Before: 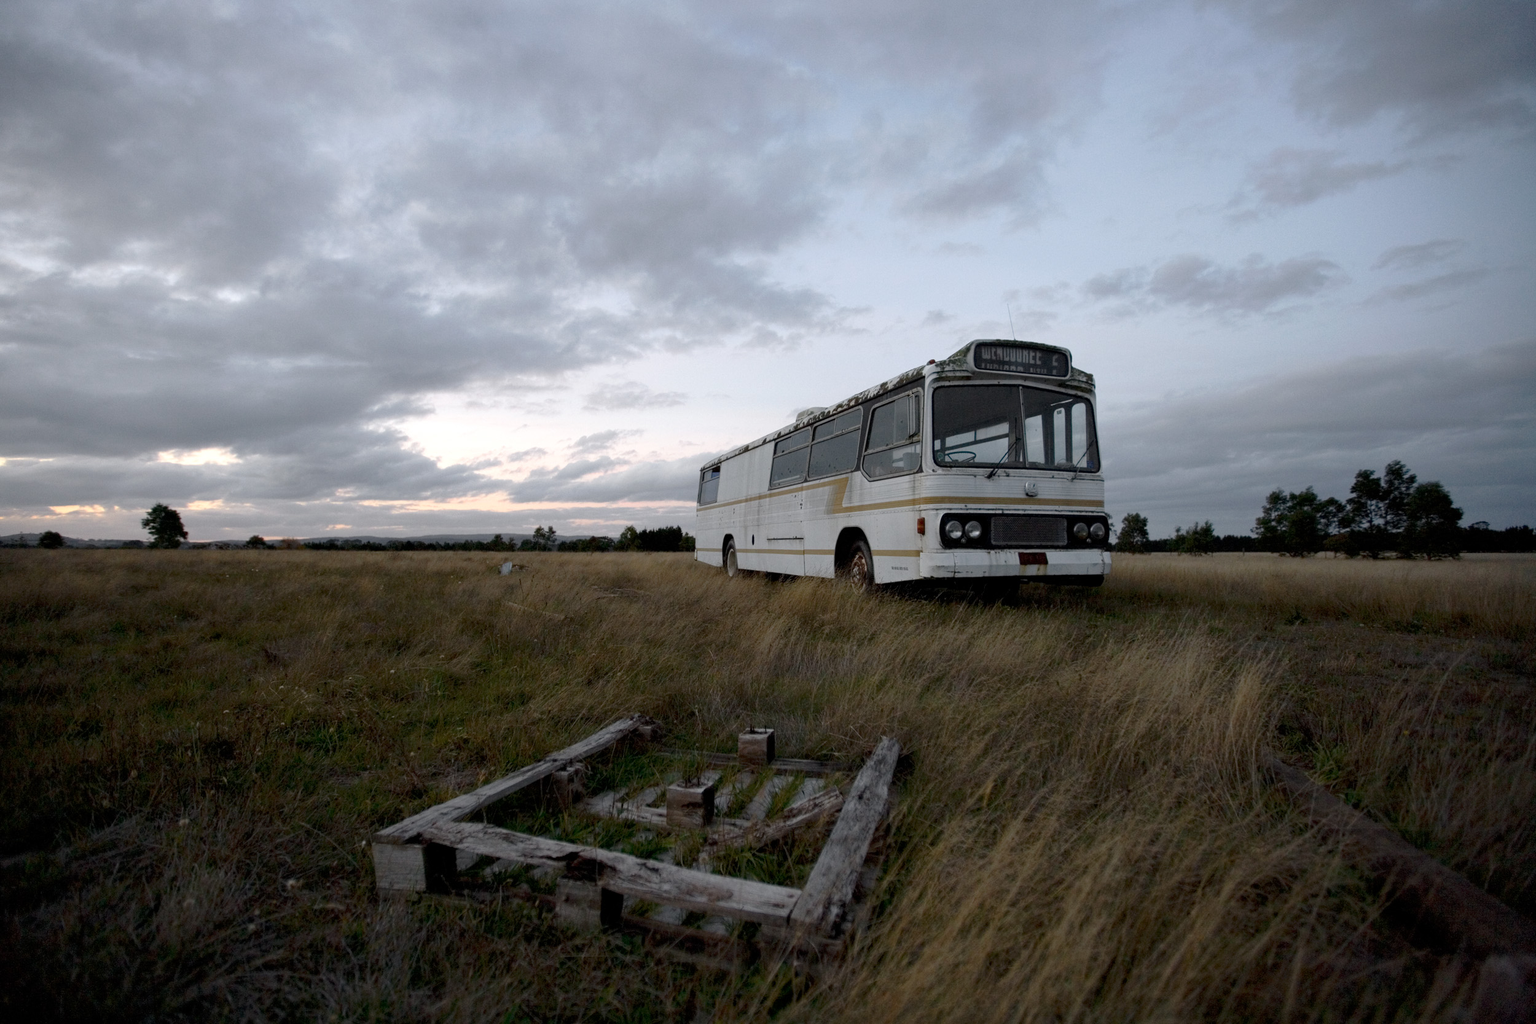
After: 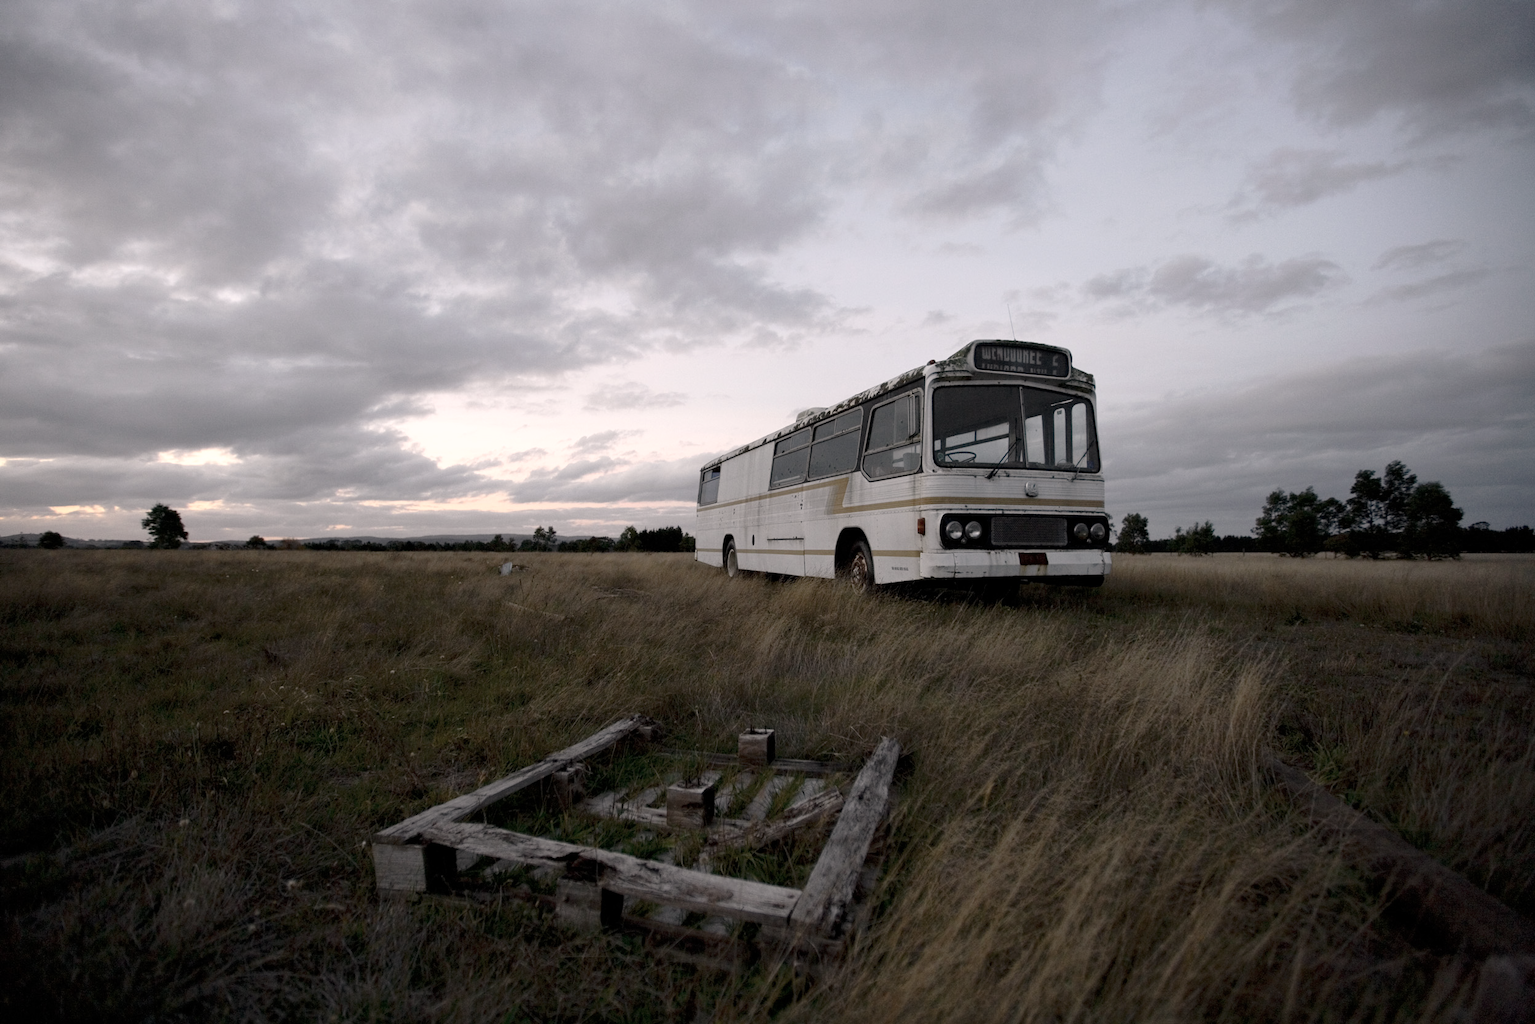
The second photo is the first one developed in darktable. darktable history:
tone equalizer: on, module defaults
contrast brightness saturation: contrast 0.104, brightness 0.012, saturation 0.021
color correction: highlights a* 5.6, highlights b* 5.23, saturation 0.668
